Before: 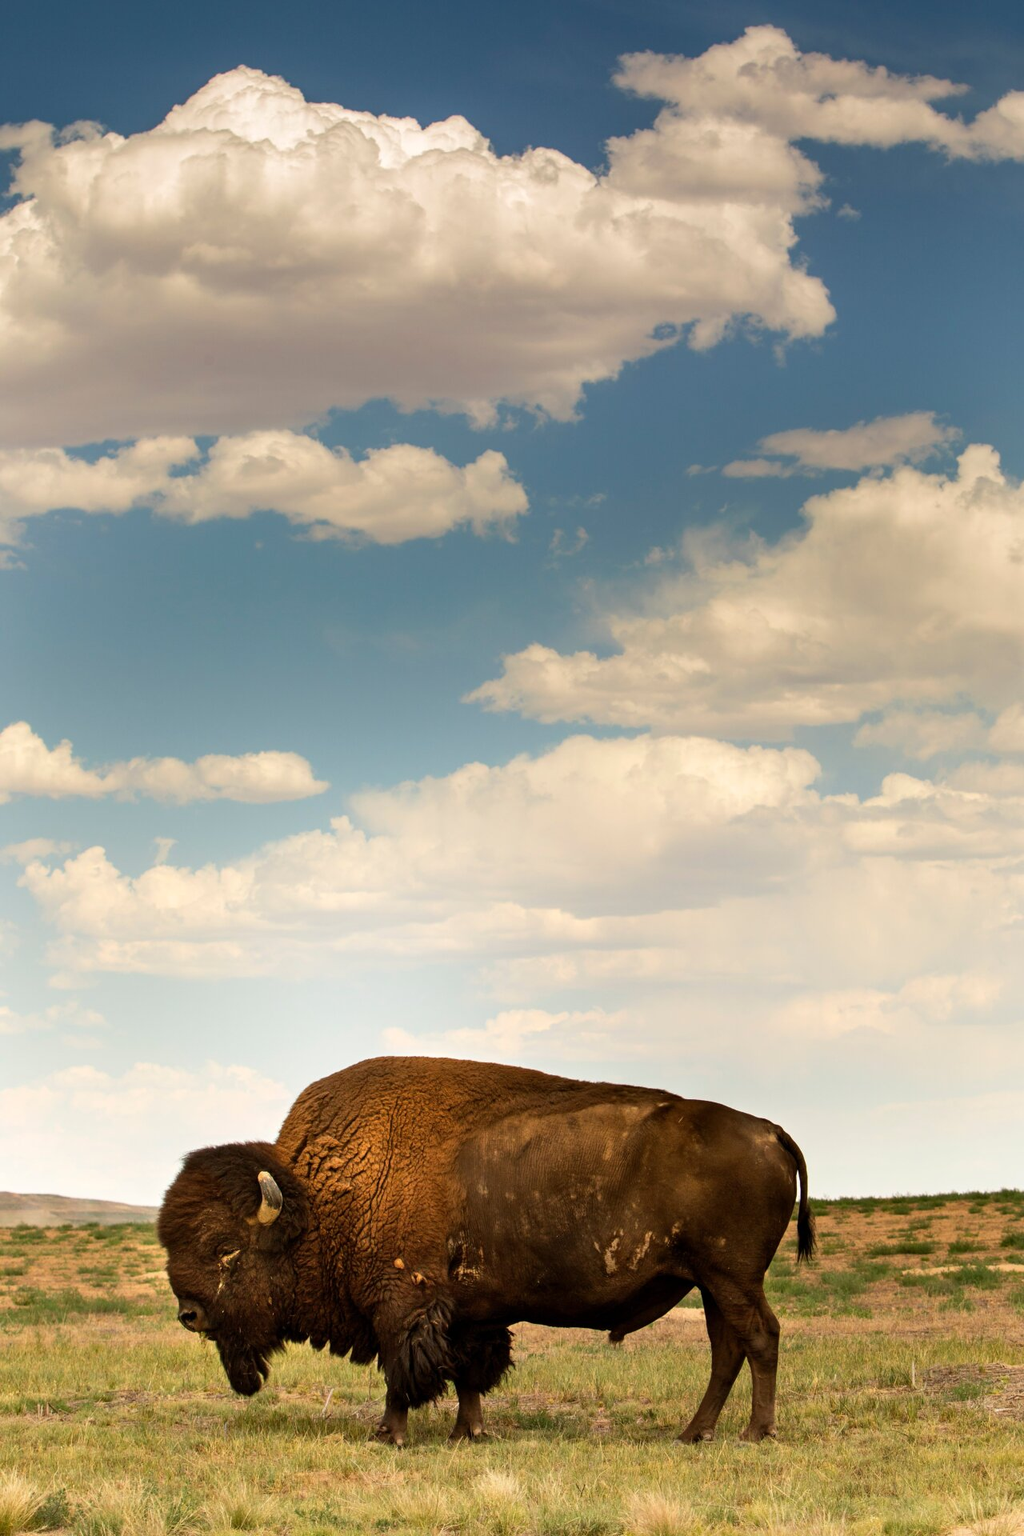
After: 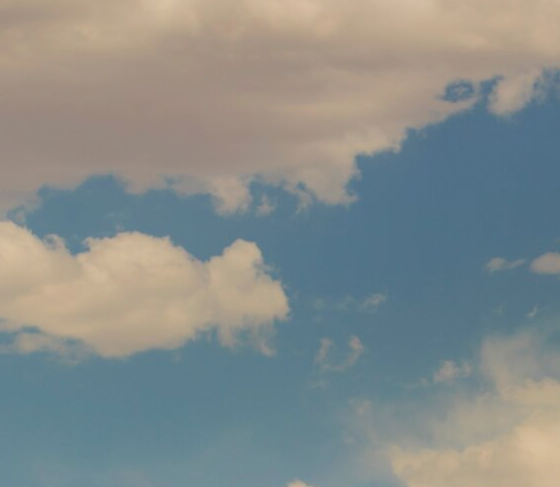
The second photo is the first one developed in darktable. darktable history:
filmic rgb: black relative exposure -7.85 EV, white relative exposure 4.33 EV, hardness 3.87, color science v6 (2022)
crop: left 29.104%, top 16.842%, right 26.844%, bottom 57.762%
